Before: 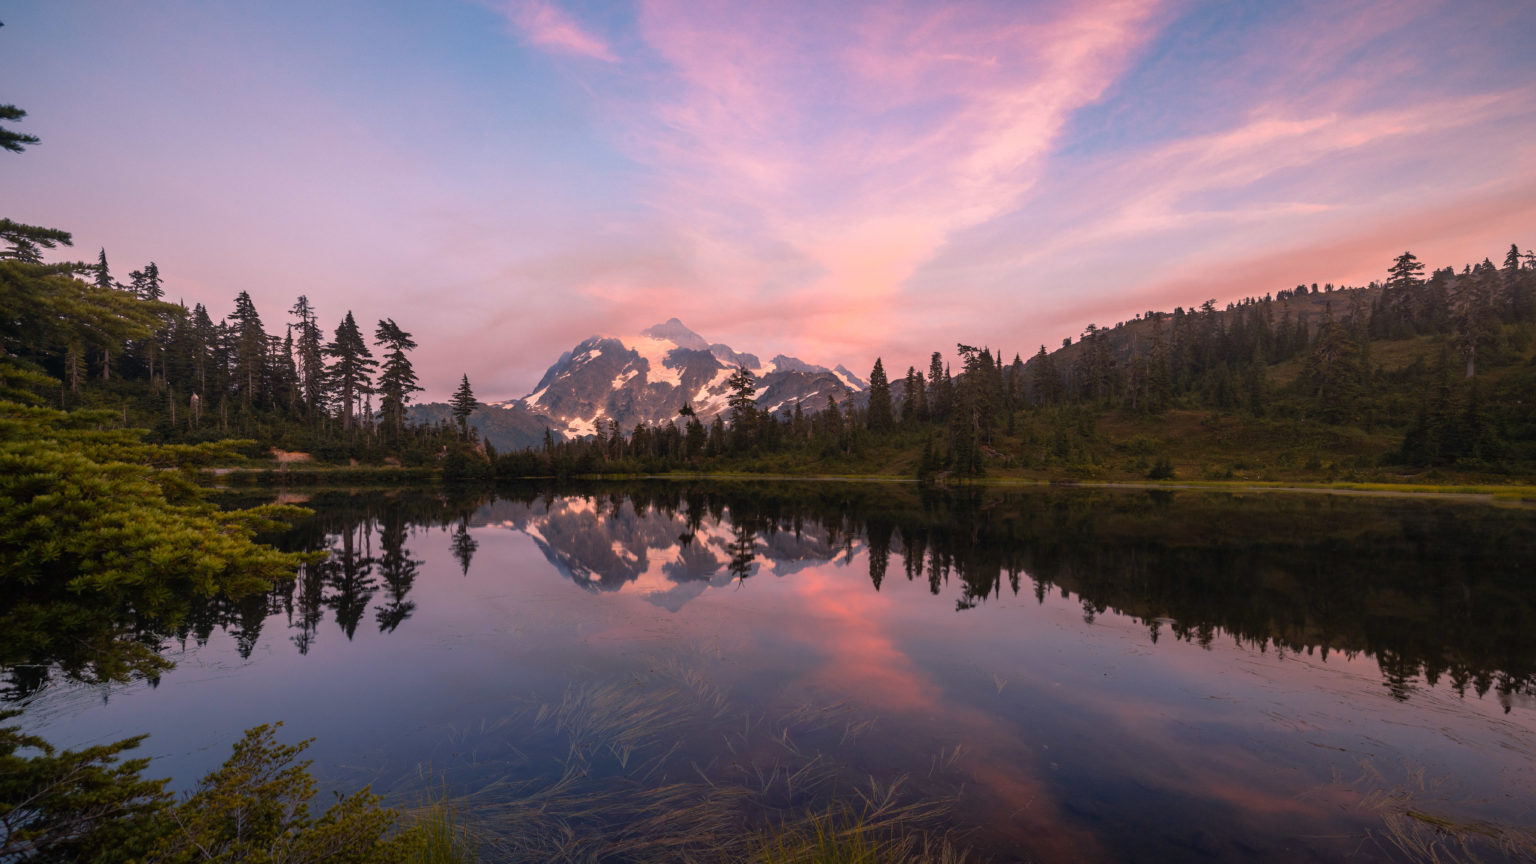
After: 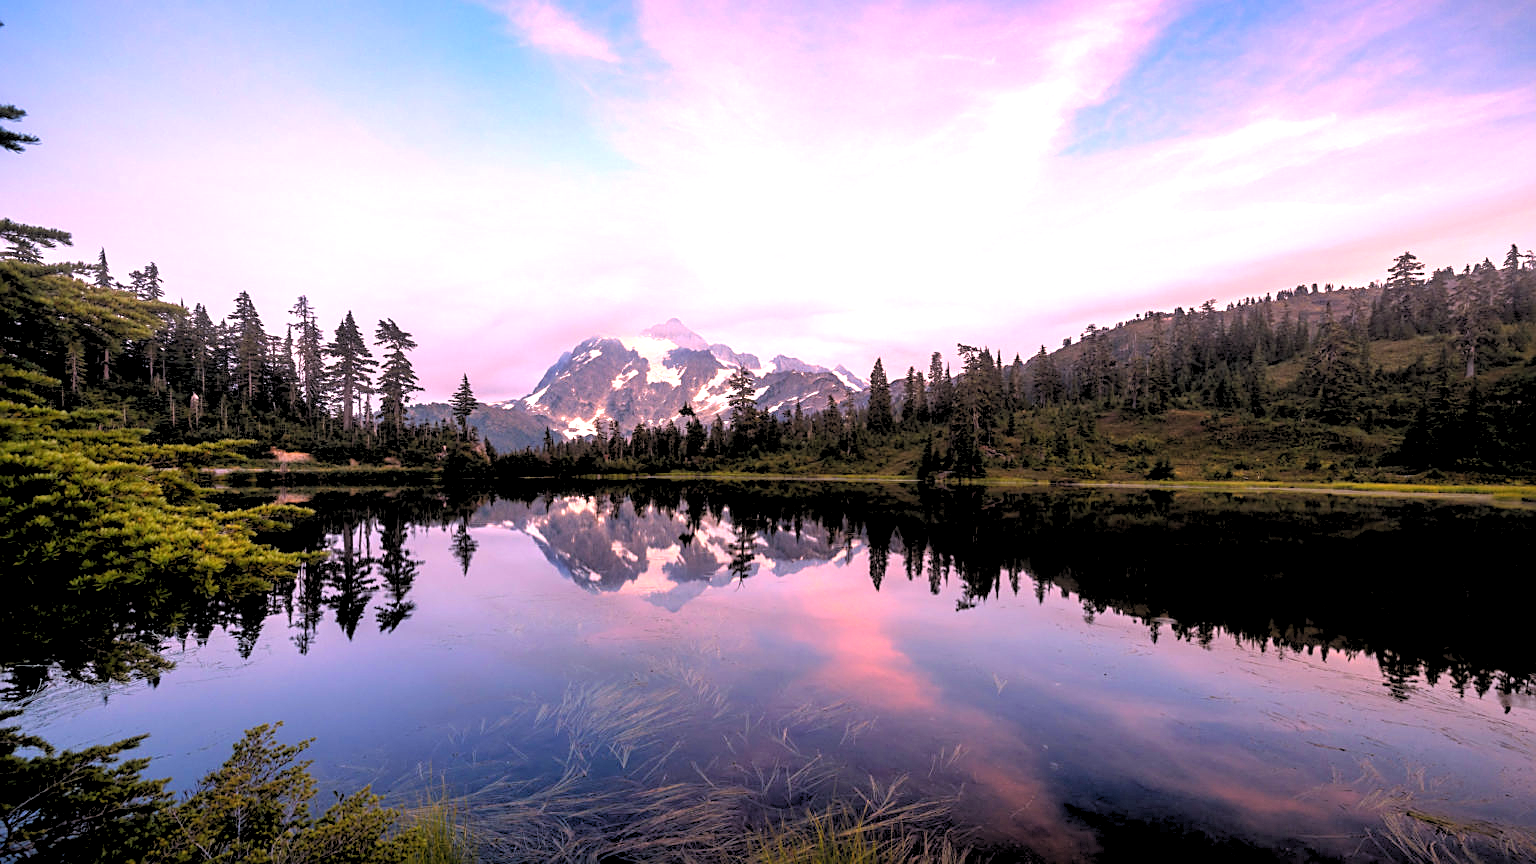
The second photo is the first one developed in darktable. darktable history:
exposure: exposure 1.137 EV, compensate highlight preservation false
haze removal: strength -0.05
sharpen: on, module defaults
color balance: lift [1, 0.998, 1.001, 1.002], gamma [1, 1.02, 1, 0.98], gain [1, 1.02, 1.003, 0.98]
rgb levels: levels [[0.029, 0.461, 0.922], [0, 0.5, 1], [0, 0.5, 1]]
color calibration: output R [0.994, 0.059, -0.119, 0], output G [-0.036, 1.09, -0.119, 0], output B [0.078, -0.108, 0.961, 0], illuminant custom, x 0.371, y 0.382, temperature 4281.14 K
